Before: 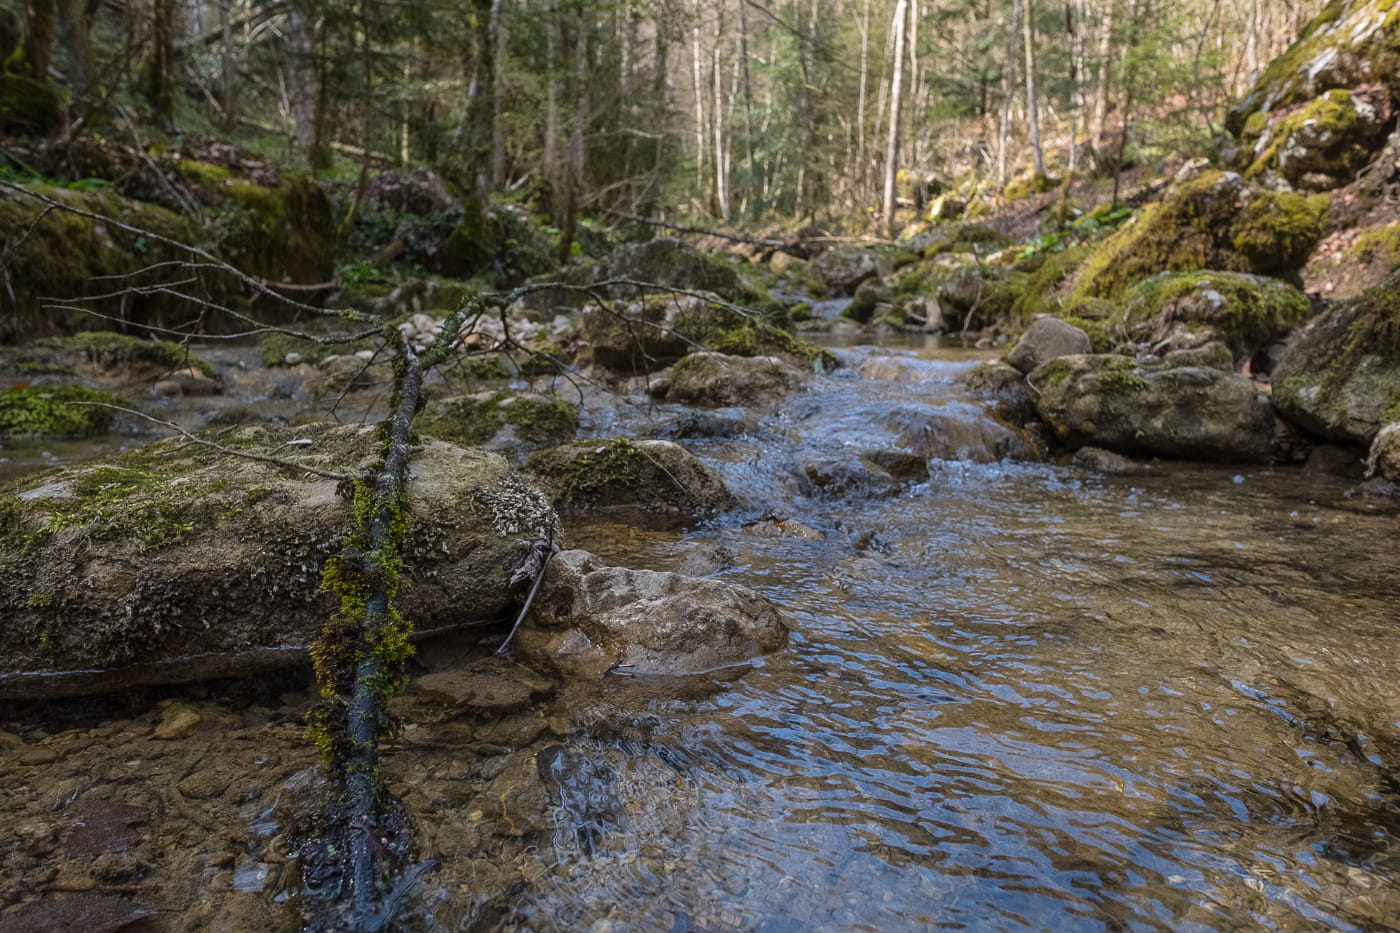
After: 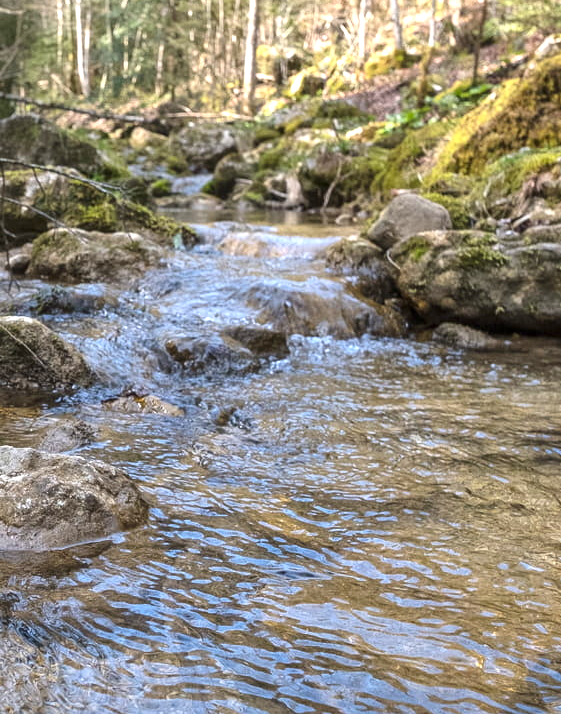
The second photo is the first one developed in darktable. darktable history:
crop: left 45.721%, top 13.393%, right 14.118%, bottom 10.01%
exposure: black level correction 0, exposure 1 EV, compensate highlight preservation false
local contrast: mode bilateral grid, contrast 20, coarseness 50, detail 120%, midtone range 0.2
